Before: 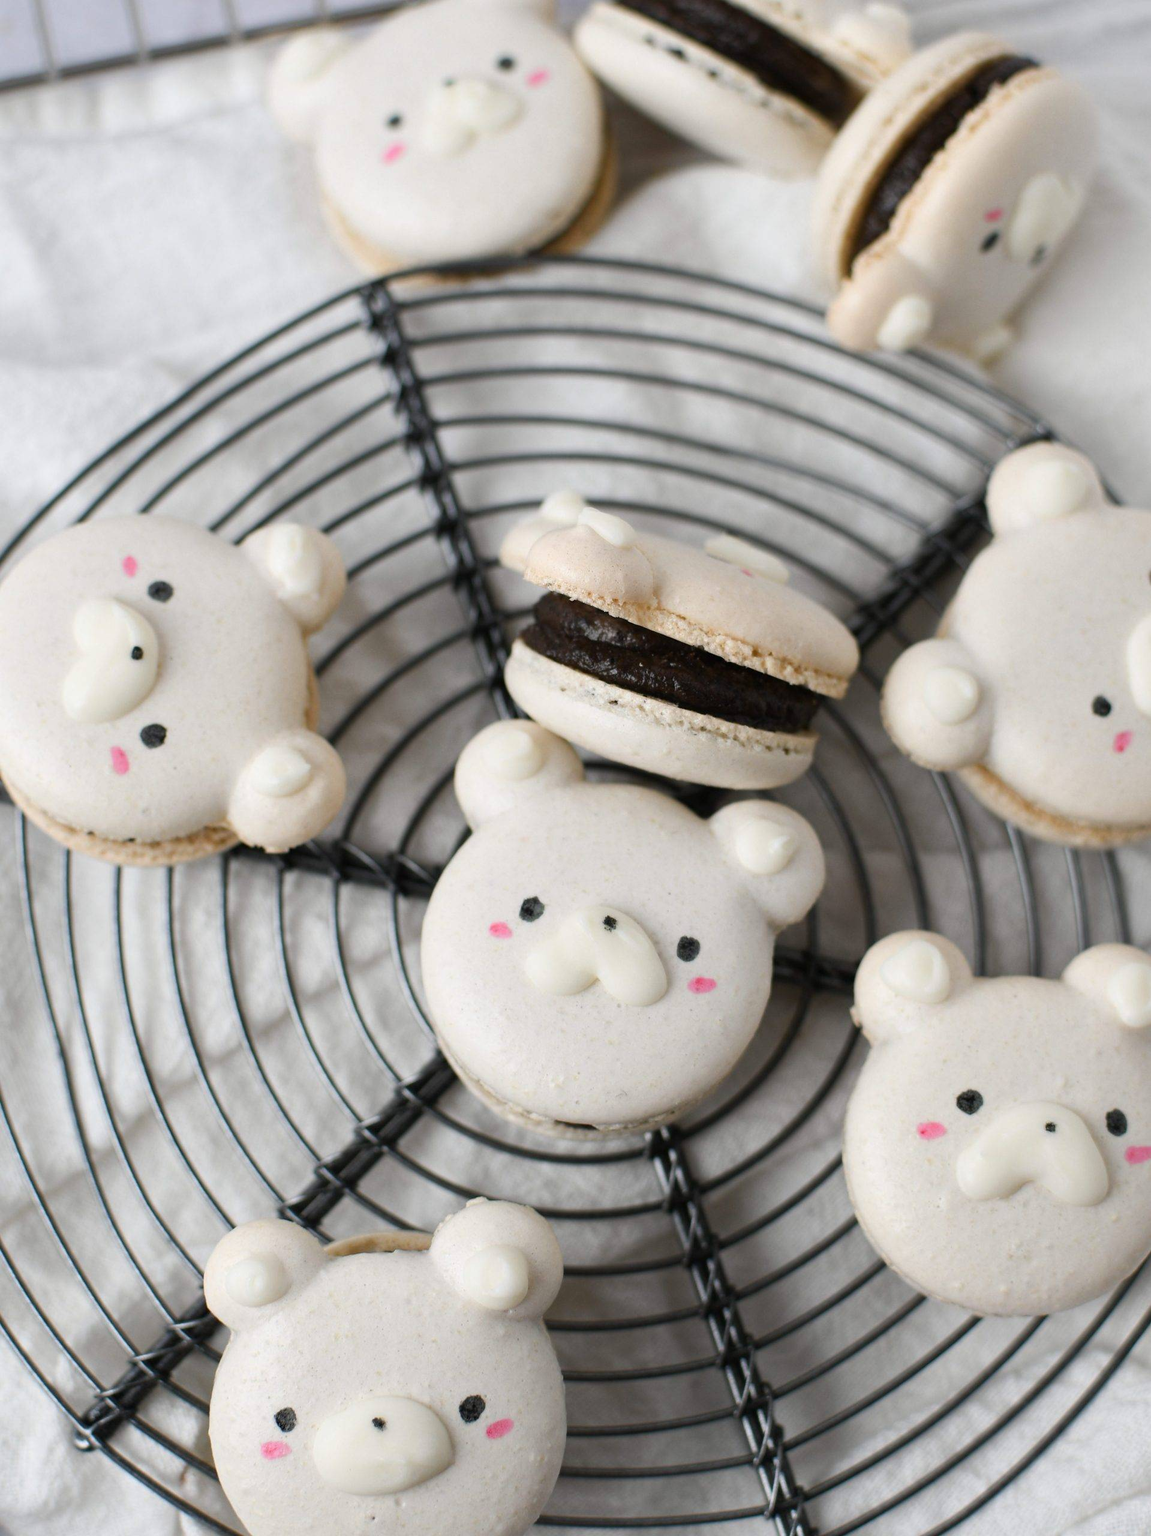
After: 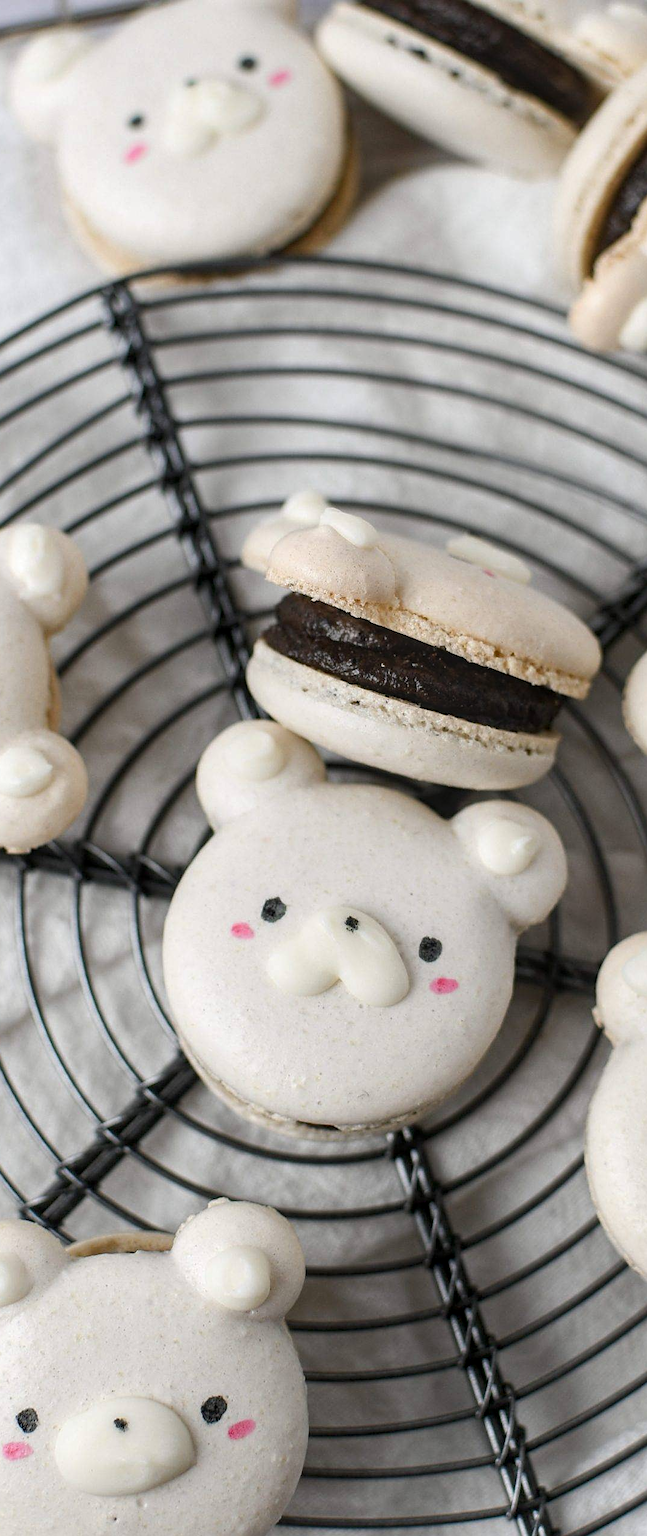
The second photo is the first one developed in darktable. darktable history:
crop and rotate: left 22.516%, right 21.234%
sharpen: on, module defaults
local contrast: on, module defaults
